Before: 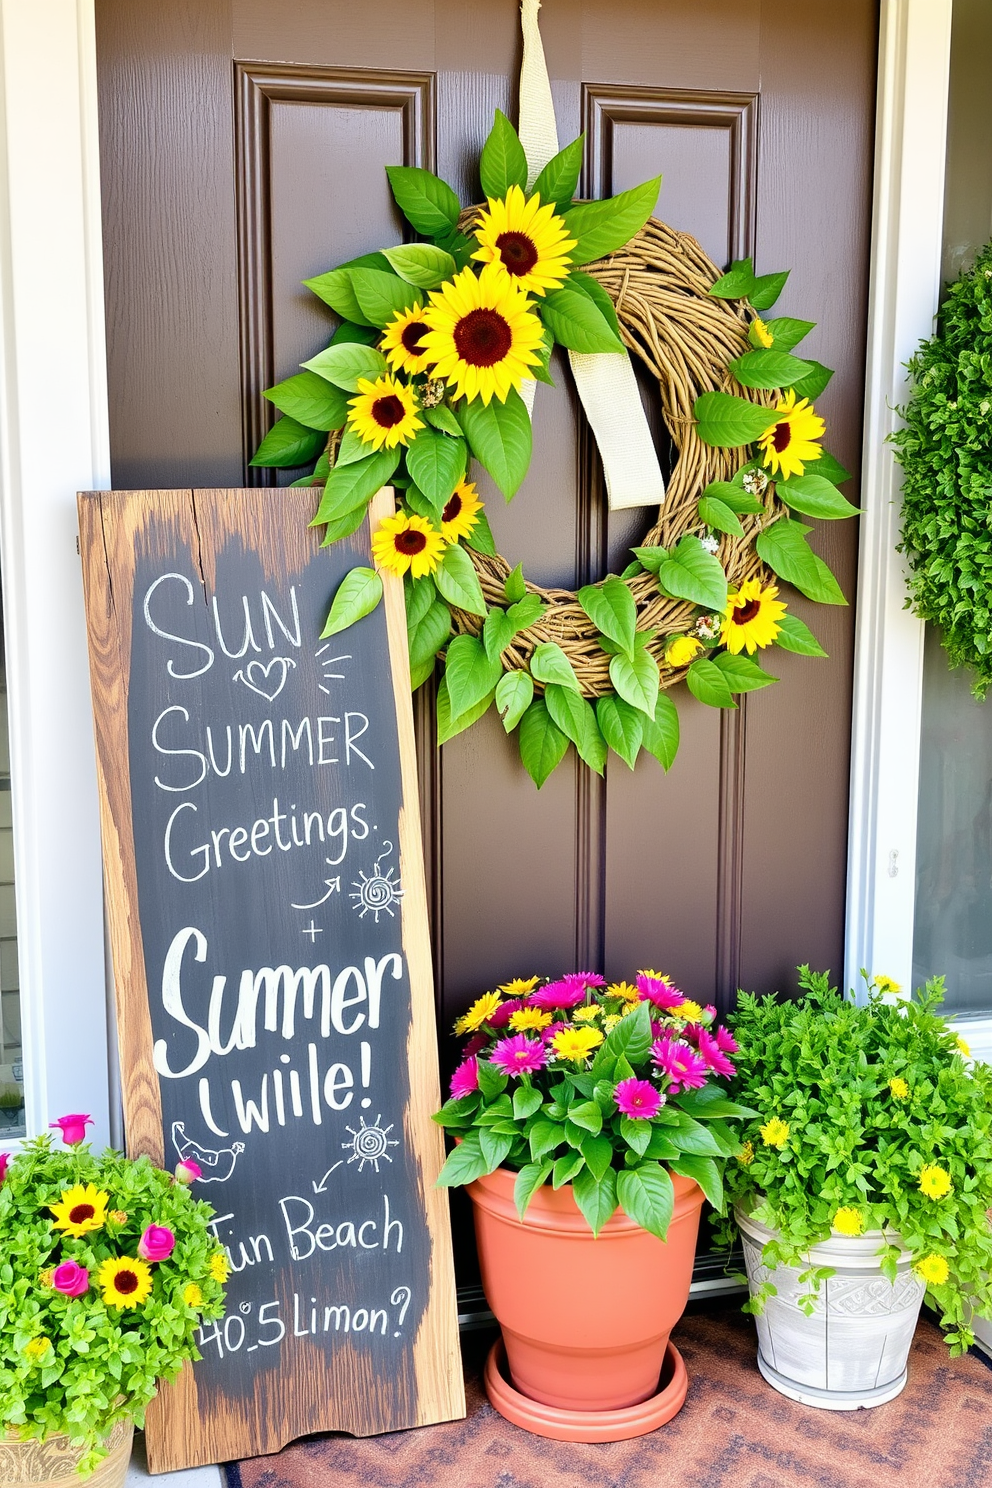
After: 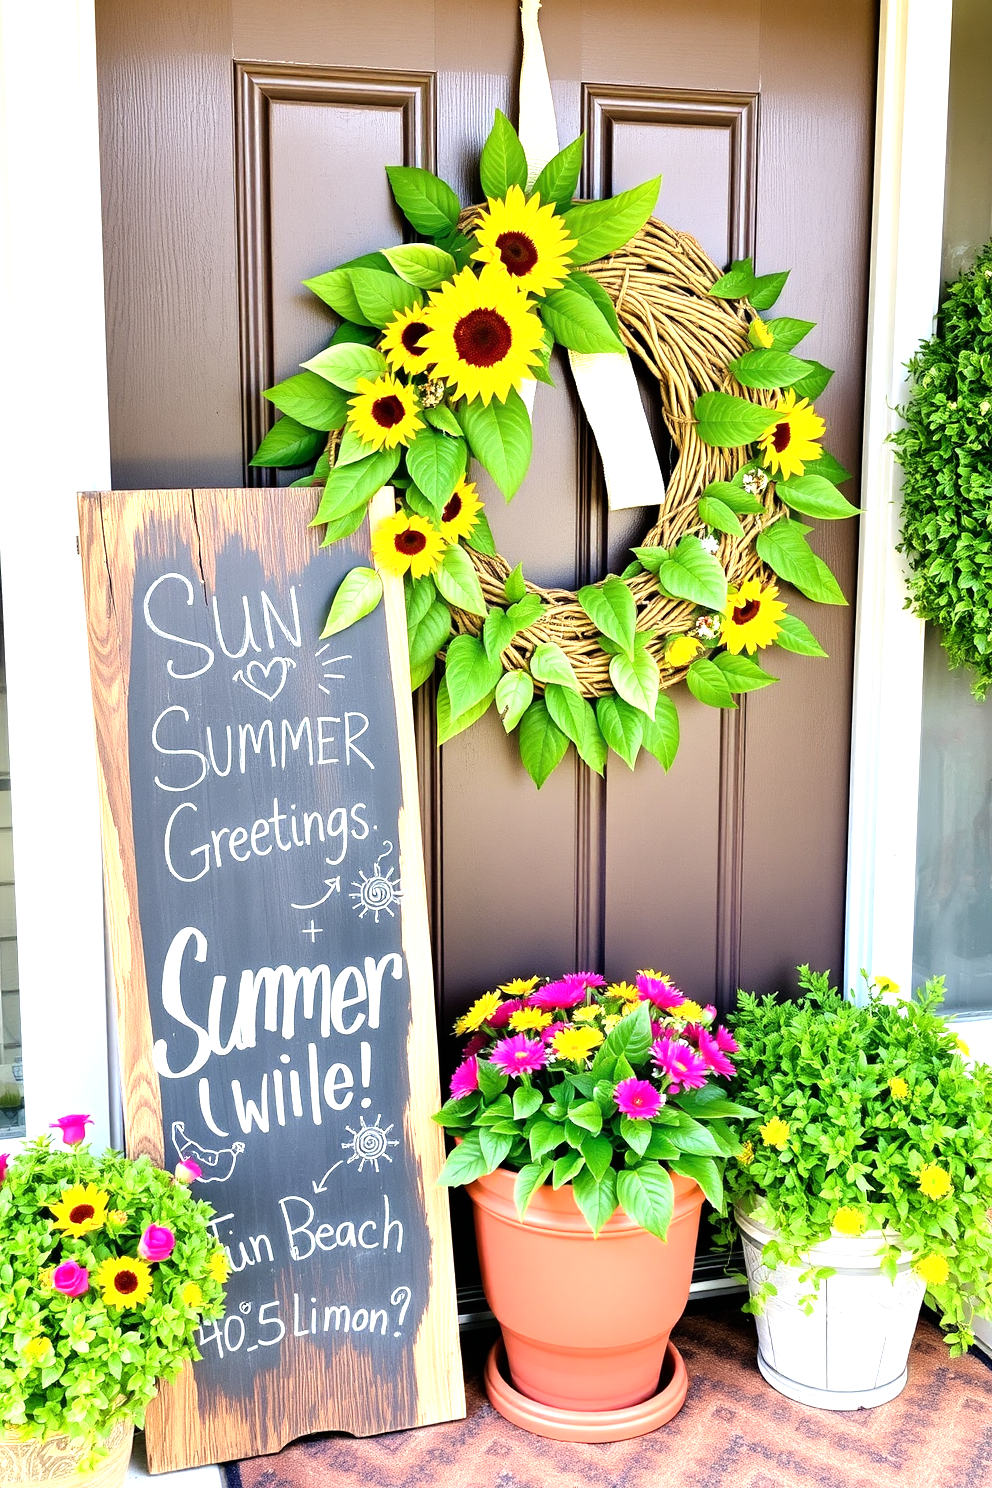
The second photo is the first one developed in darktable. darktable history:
tone equalizer: -8 EV -0.711 EV, -7 EV -0.721 EV, -6 EV -0.59 EV, -5 EV -0.408 EV, -3 EV 0.376 EV, -2 EV 0.6 EV, -1 EV 0.69 EV, +0 EV 0.754 EV
